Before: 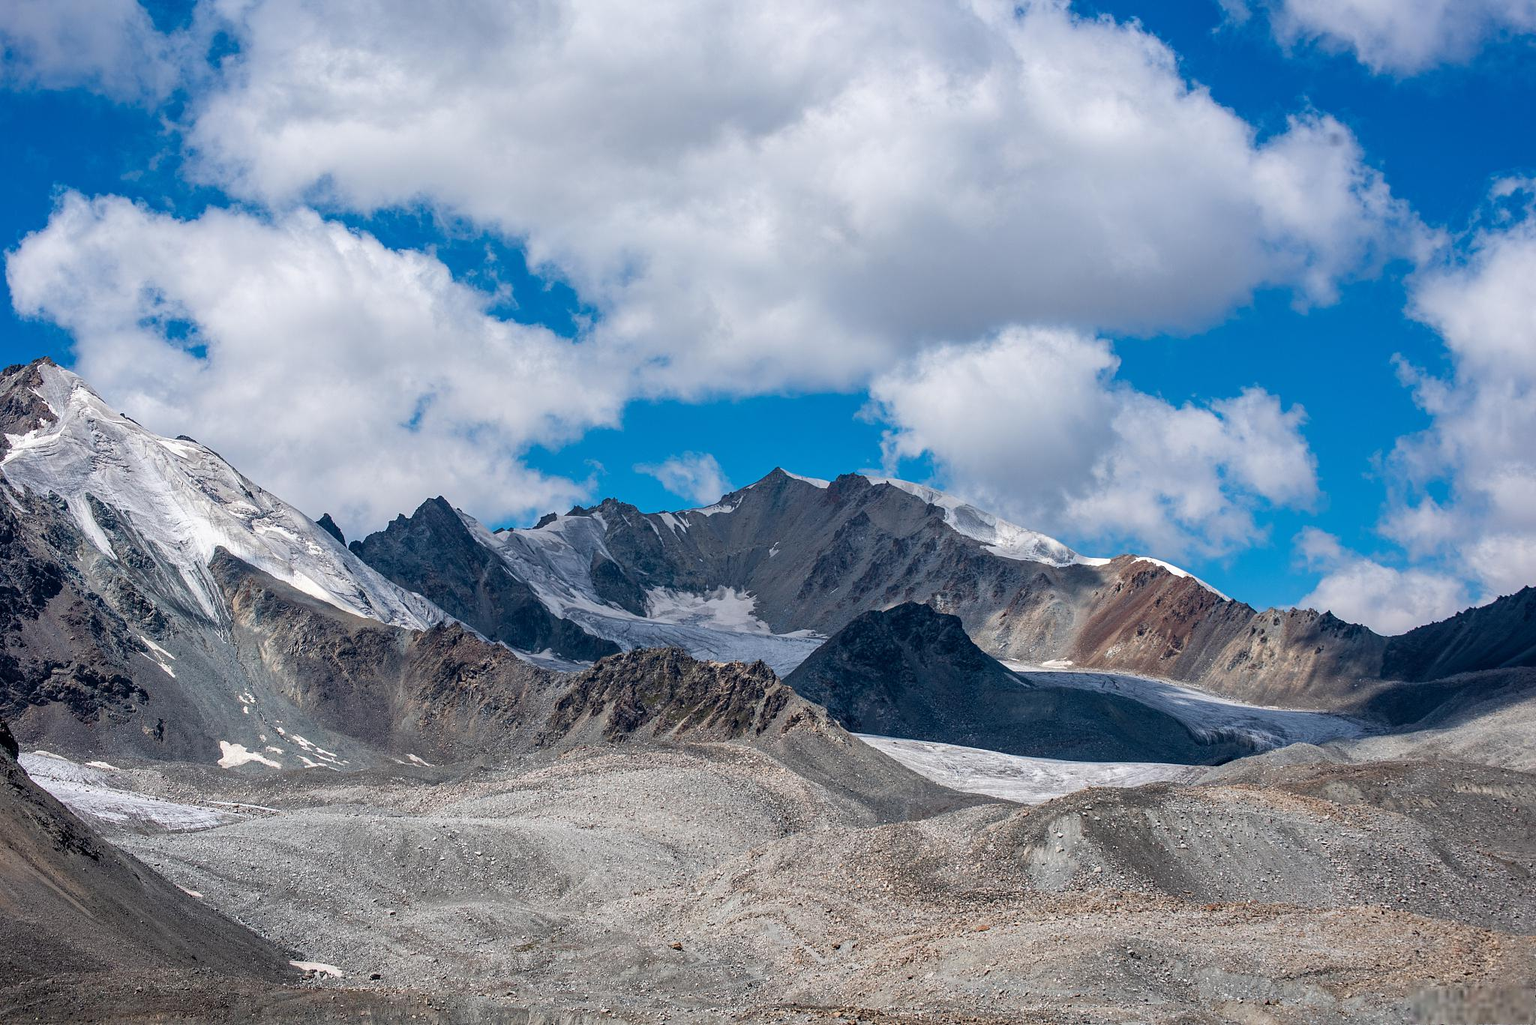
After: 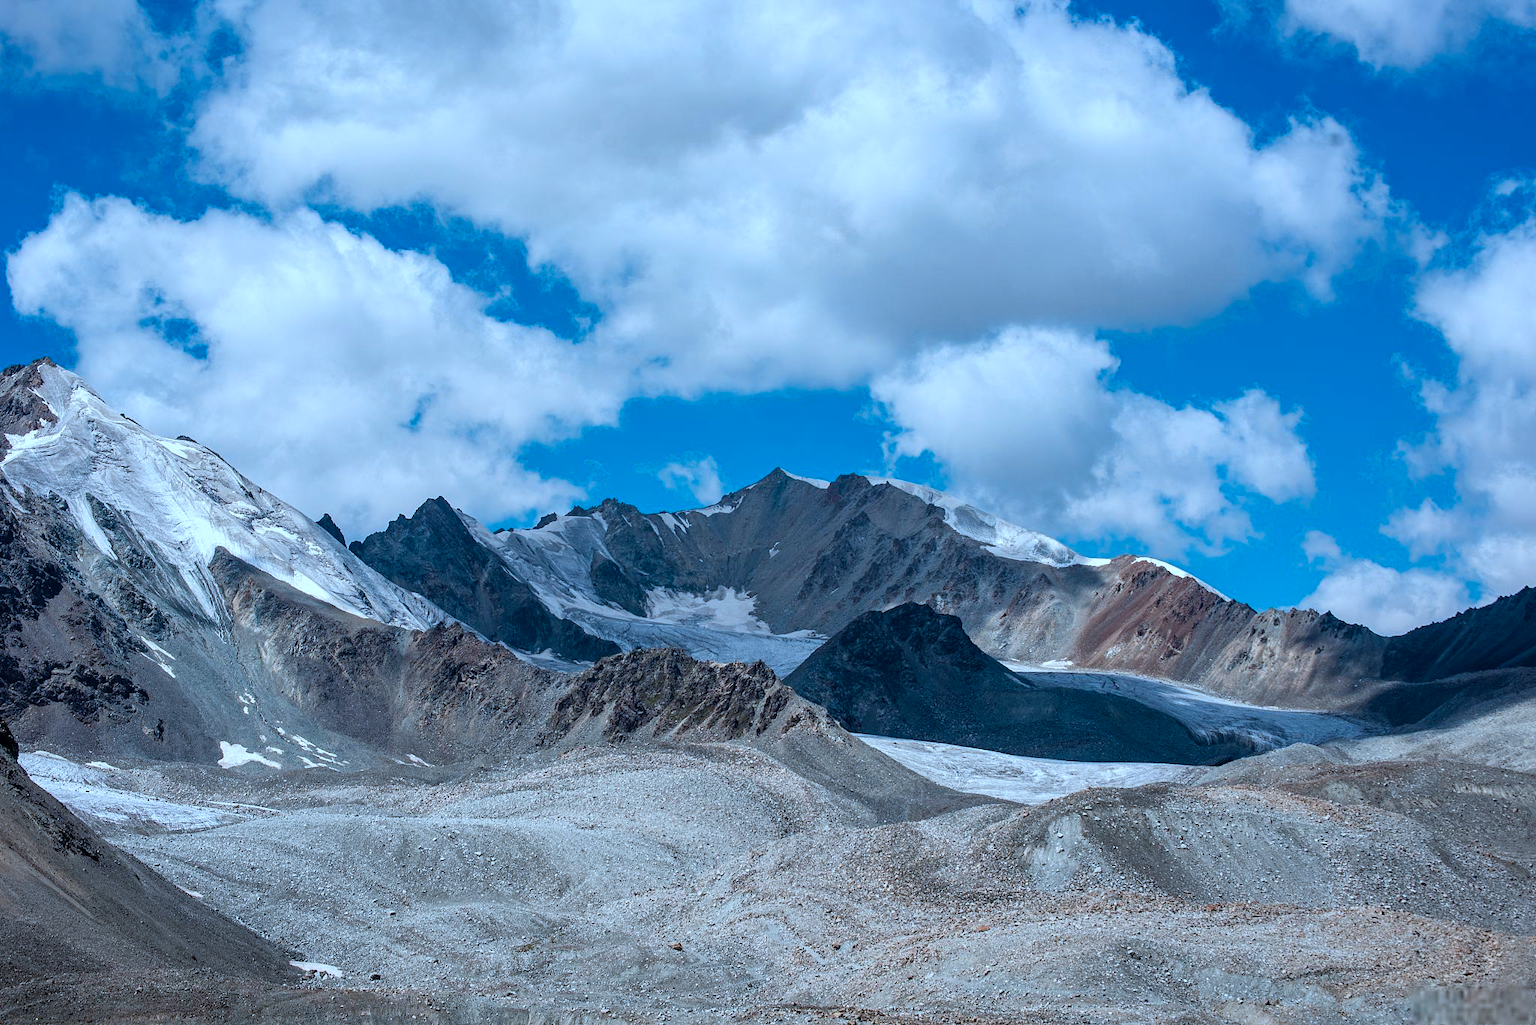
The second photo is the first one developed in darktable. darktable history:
color correction: highlights a* -8.76, highlights b* -22.87
